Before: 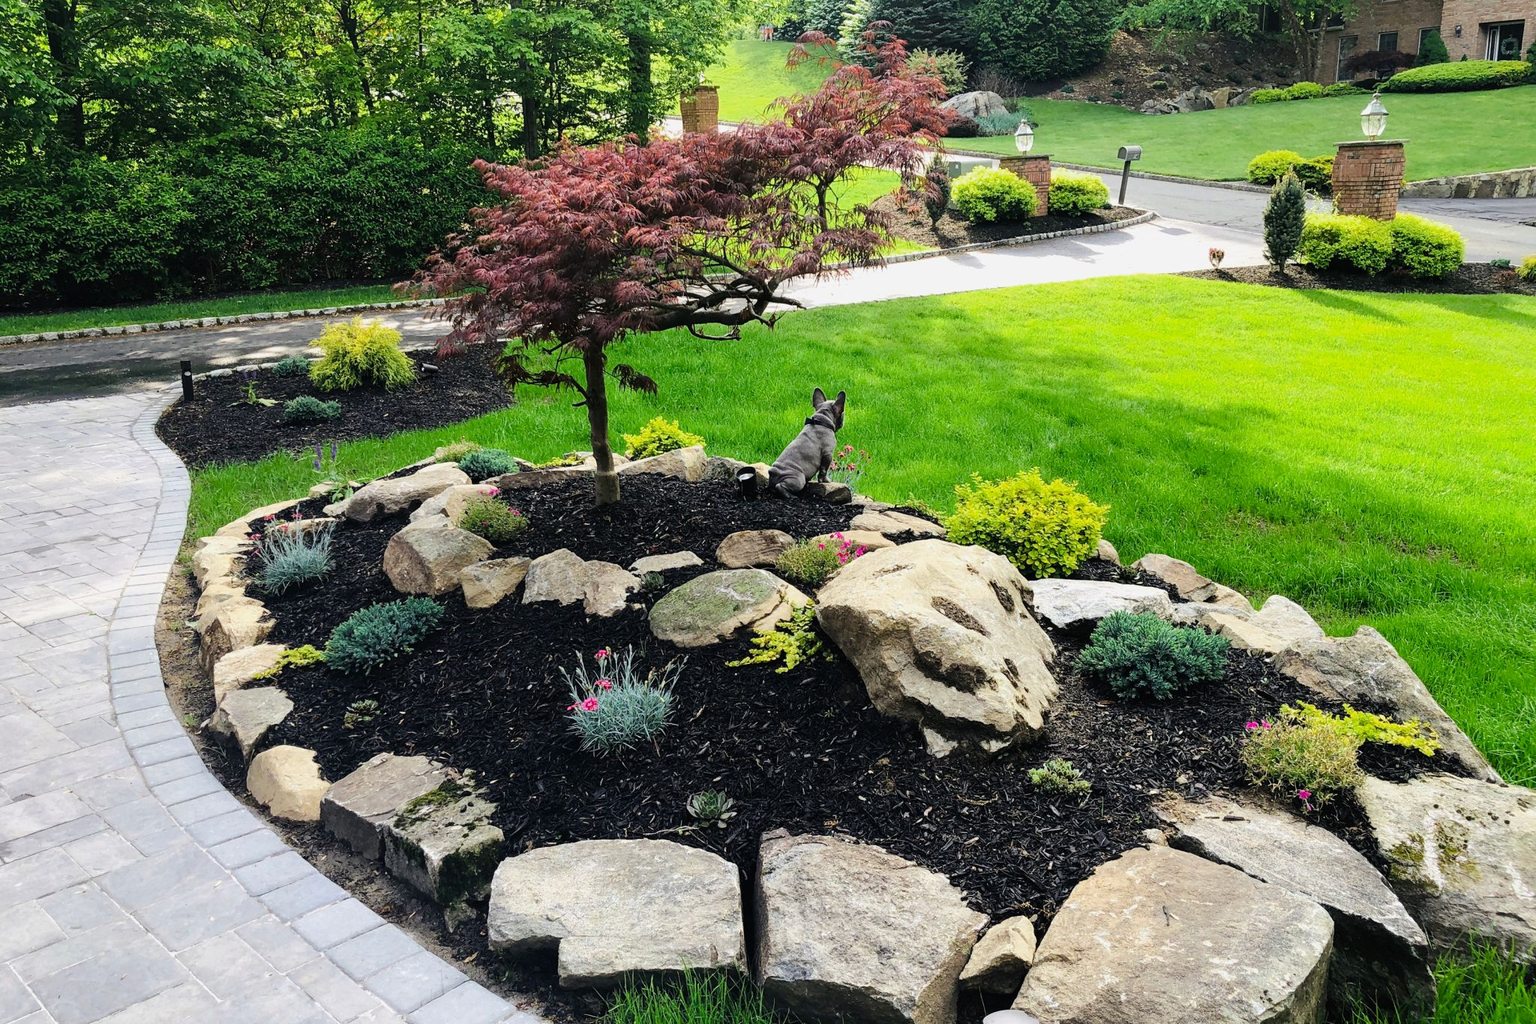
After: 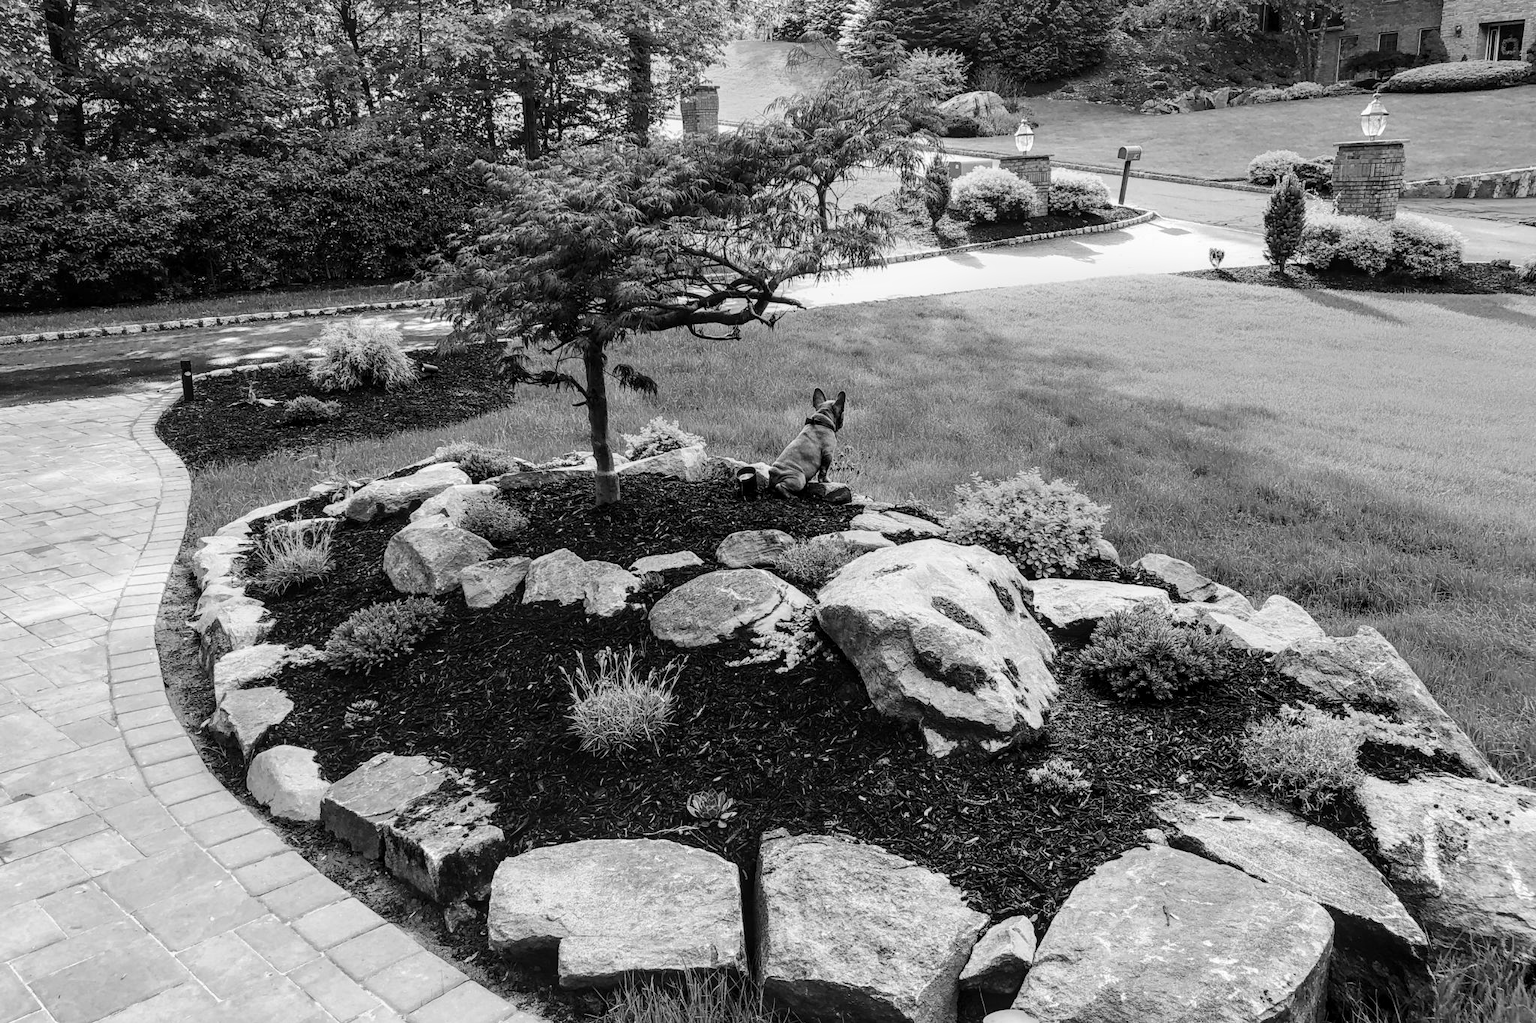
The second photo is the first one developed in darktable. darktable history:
monochrome: size 1
local contrast: detail 130%
